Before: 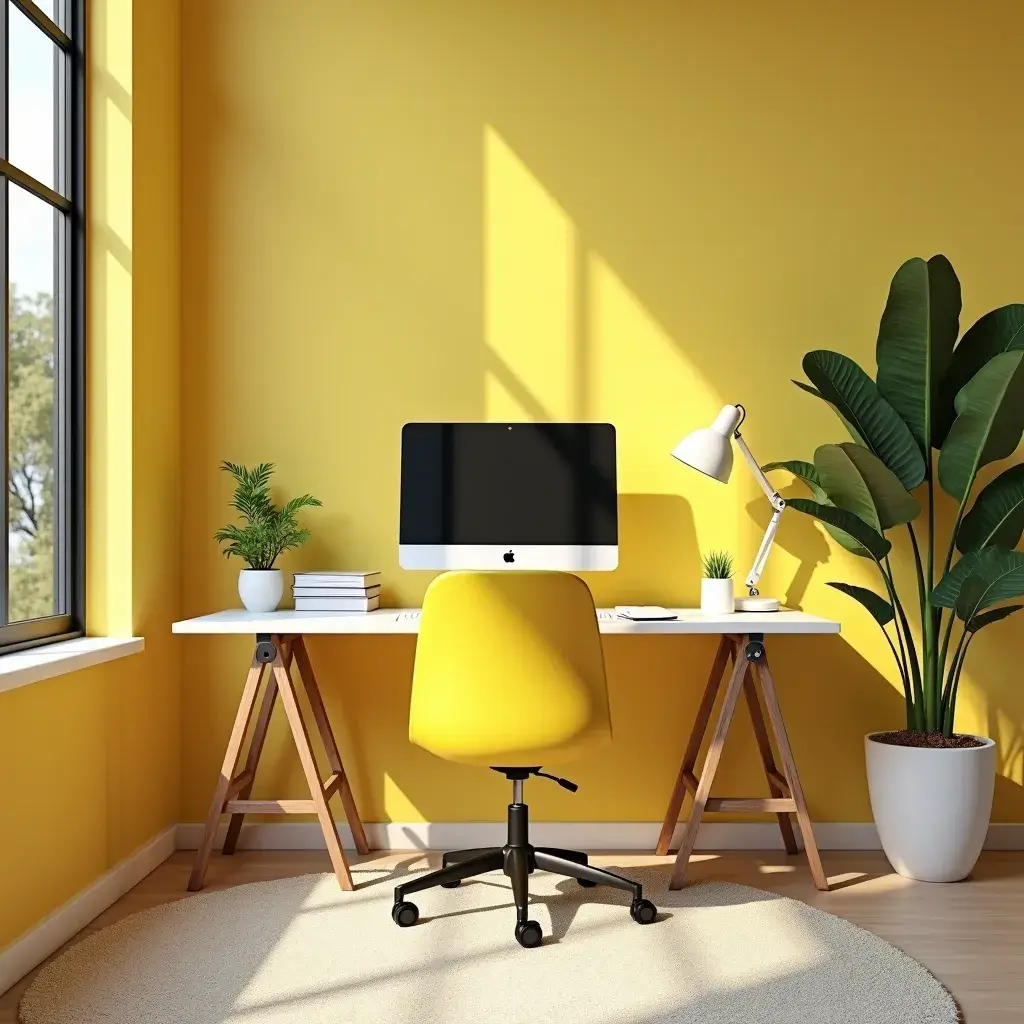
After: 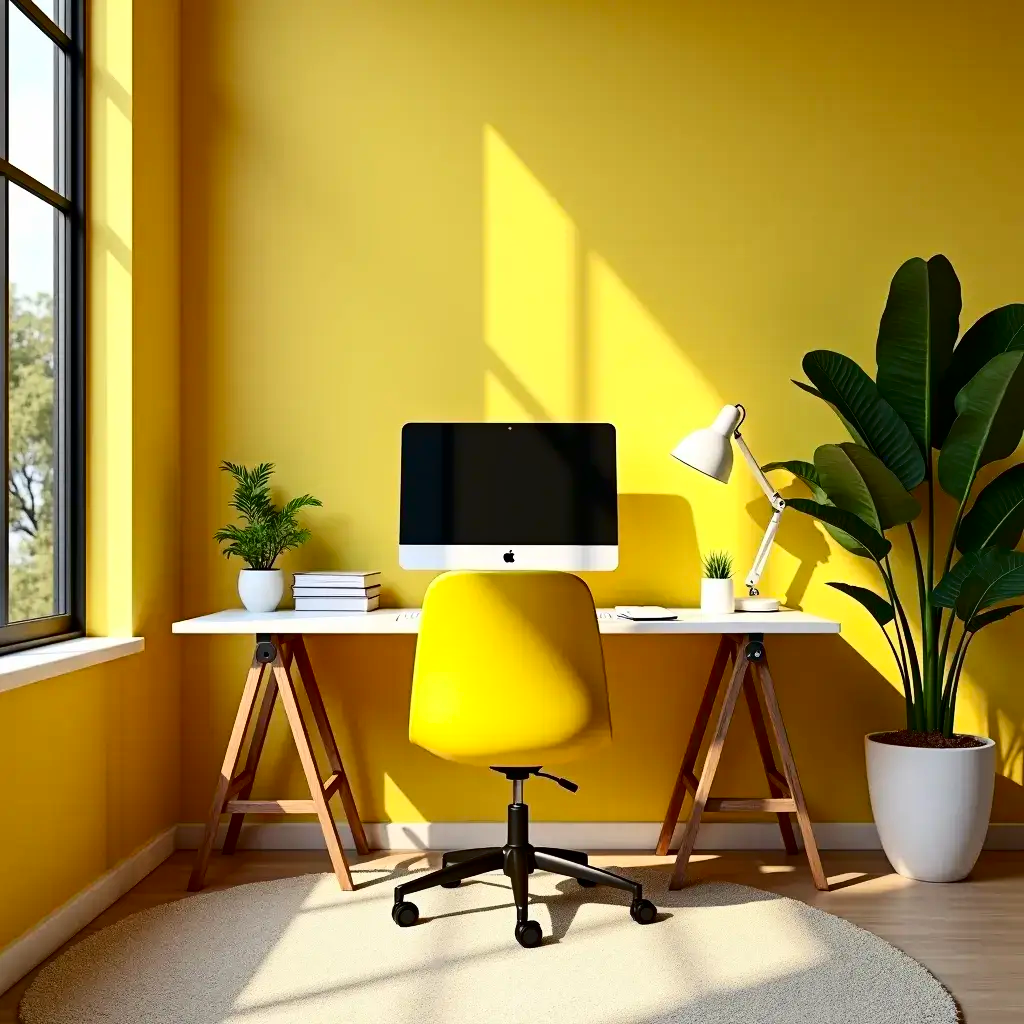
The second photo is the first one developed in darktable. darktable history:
contrast brightness saturation: contrast 0.21, brightness -0.11, saturation 0.21
